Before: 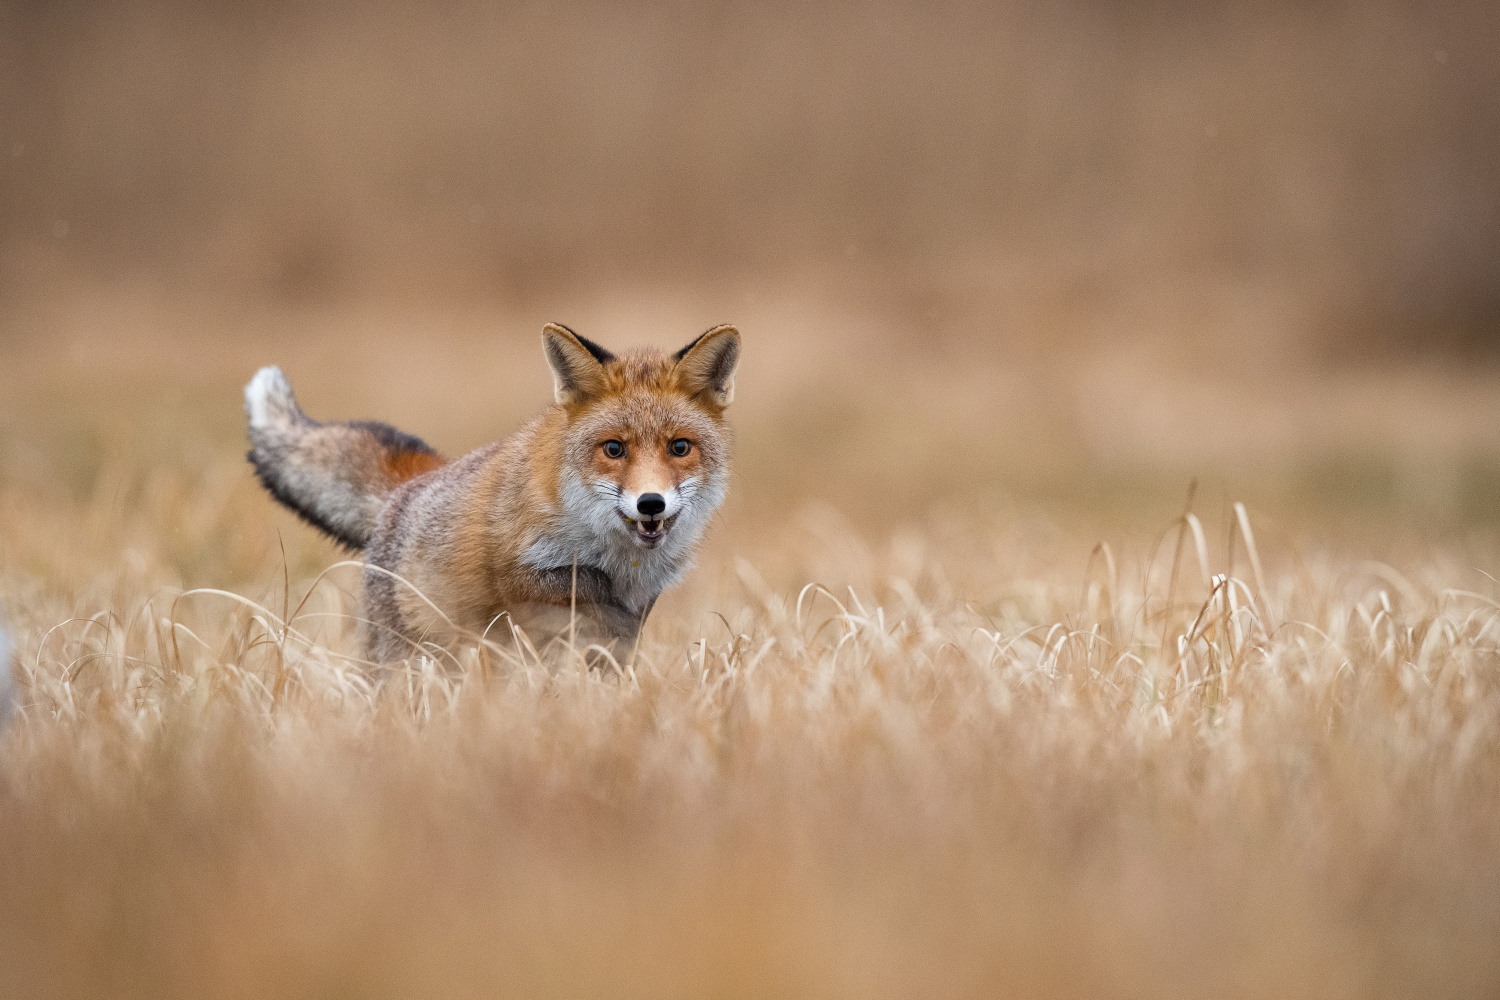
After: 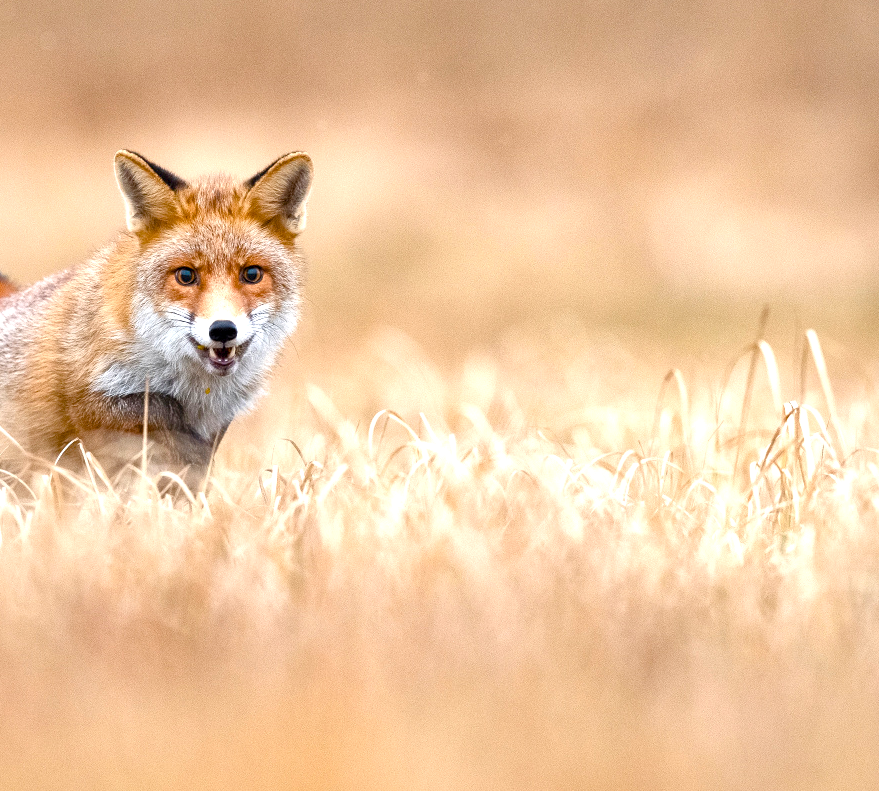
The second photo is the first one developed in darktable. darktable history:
exposure: black level correction 0.001, exposure 0.96 EV, compensate highlight preservation false
tone equalizer: on, module defaults
crop and rotate: left 28.589%, top 17.394%, right 12.774%, bottom 3.452%
color balance rgb: perceptual saturation grading › global saturation 20%, perceptual saturation grading › highlights -24.847%, perceptual saturation grading › shadows 49.578%
local contrast: mode bilateral grid, contrast 20, coarseness 50, detail 120%, midtone range 0.2
